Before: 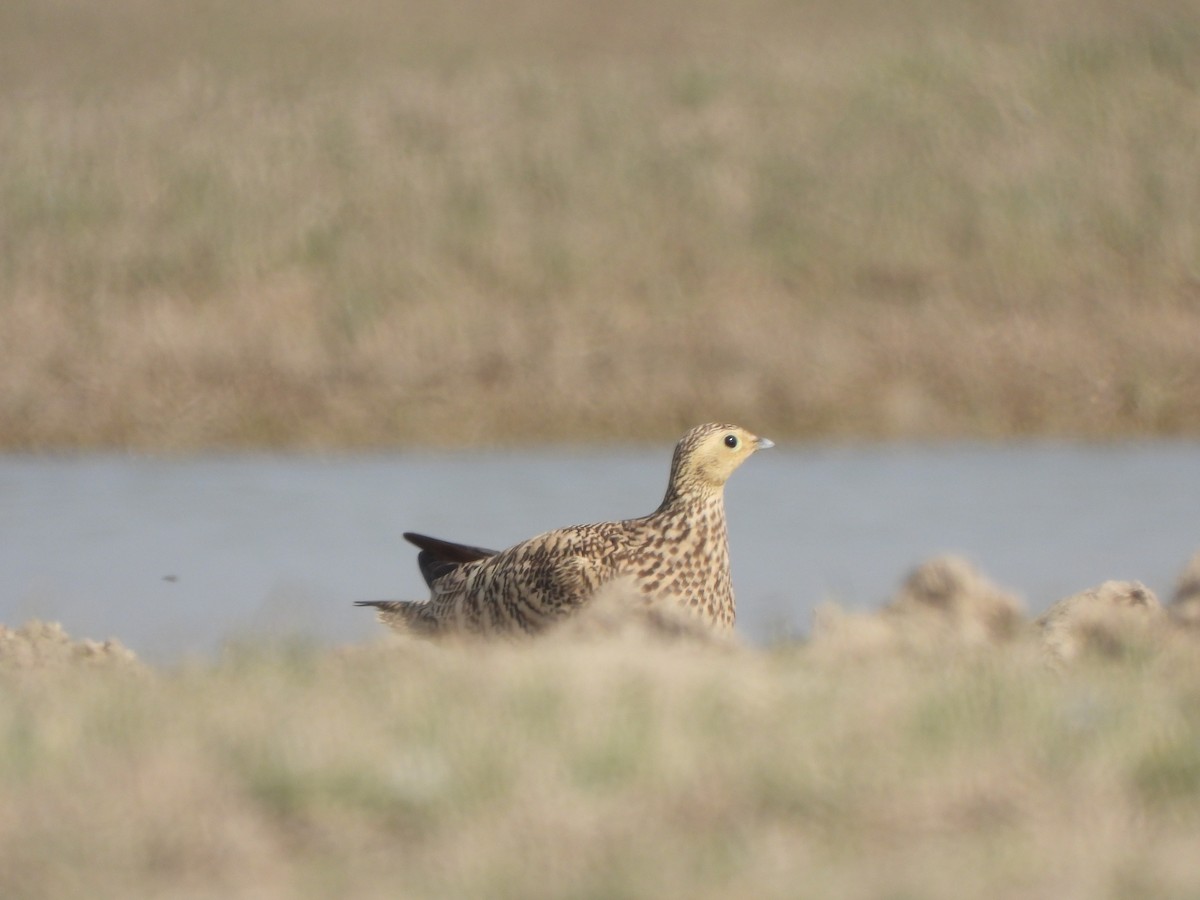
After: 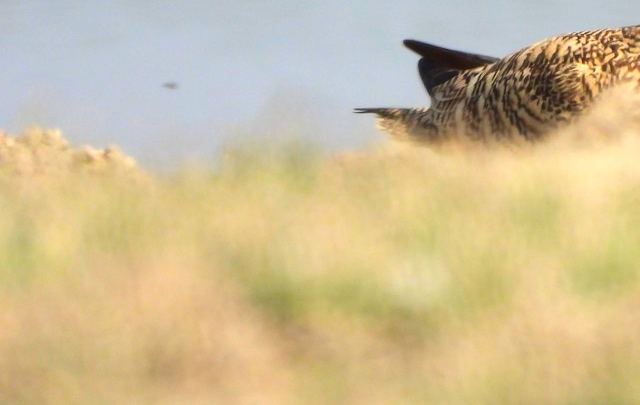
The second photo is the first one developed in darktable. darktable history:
crop and rotate: top 54.778%, right 46.61%, bottom 0.159%
tone equalizer: -8 EV -0.75 EV, -7 EV -0.7 EV, -6 EV -0.6 EV, -5 EV -0.4 EV, -3 EV 0.4 EV, -2 EV 0.6 EV, -1 EV 0.7 EV, +0 EV 0.75 EV, edges refinement/feathering 500, mask exposure compensation -1.57 EV, preserve details no
color correction: saturation 1.8
